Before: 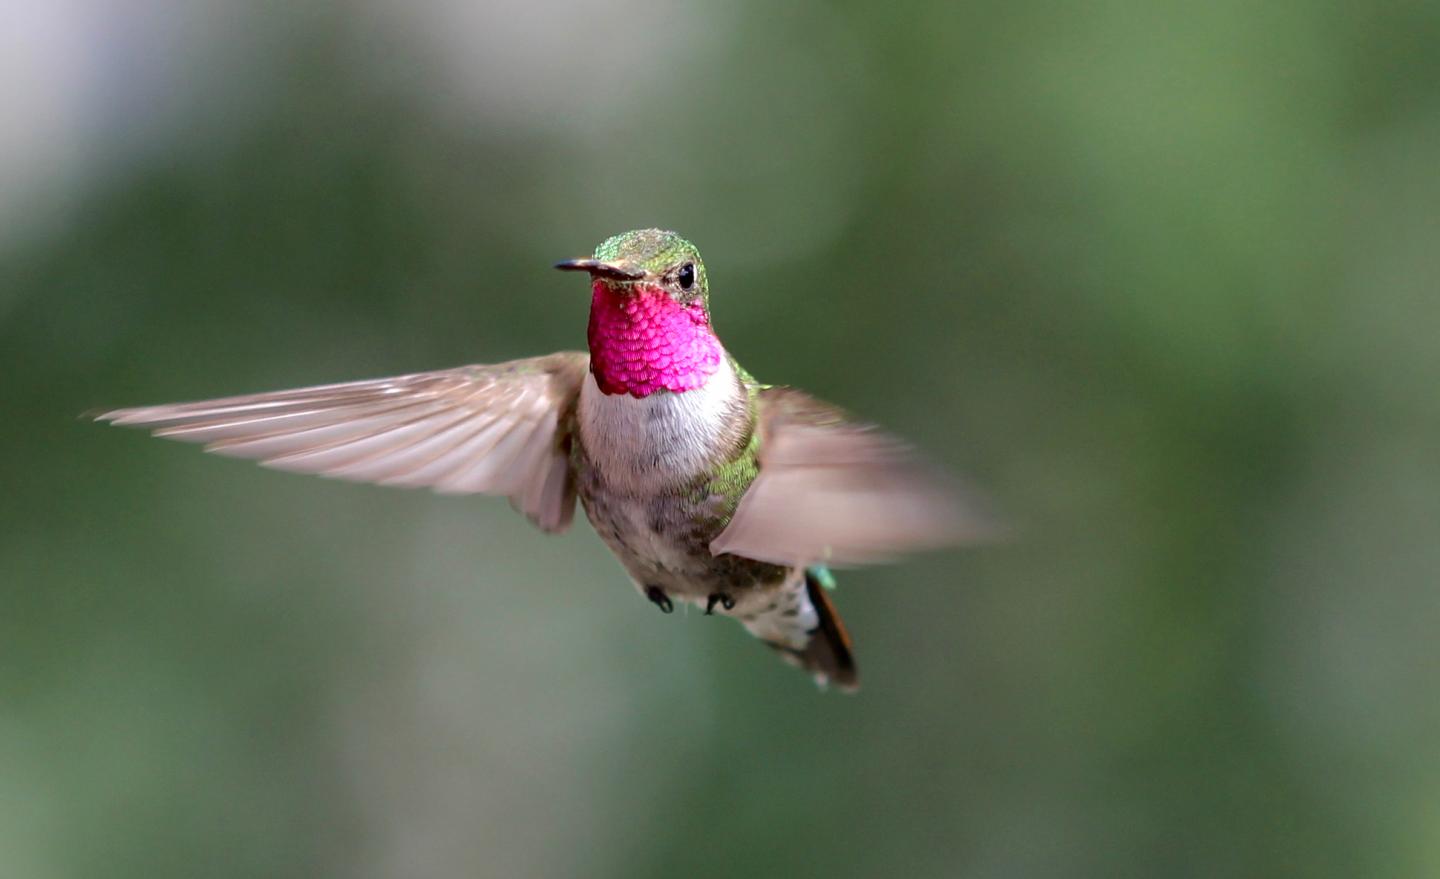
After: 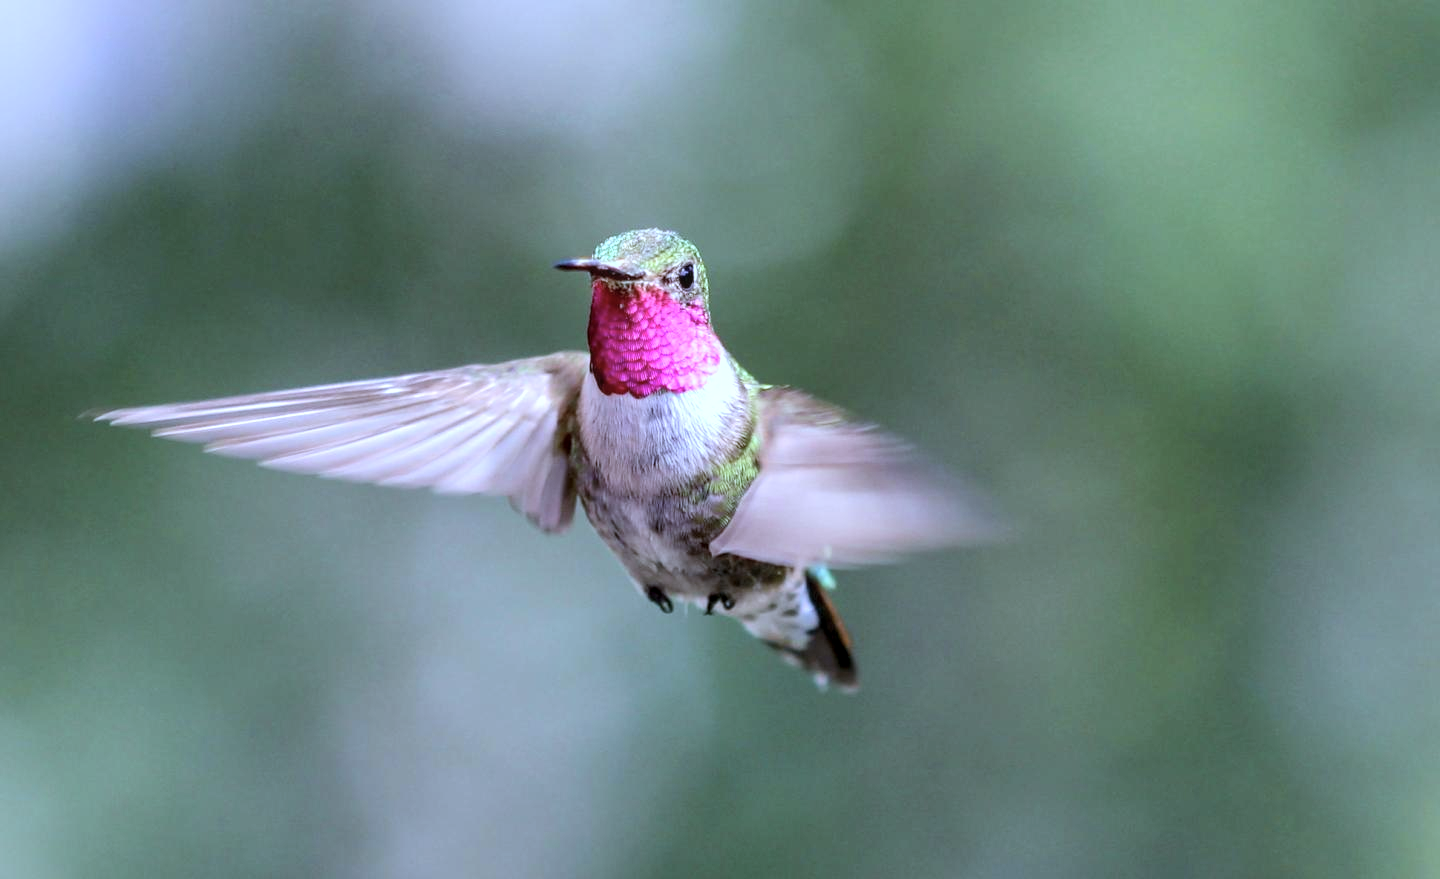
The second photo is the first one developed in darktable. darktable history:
contrast brightness saturation: contrast 0.14, brightness 0.21
local contrast: detail 130%
white balance: red 0.871, blue 1.249
